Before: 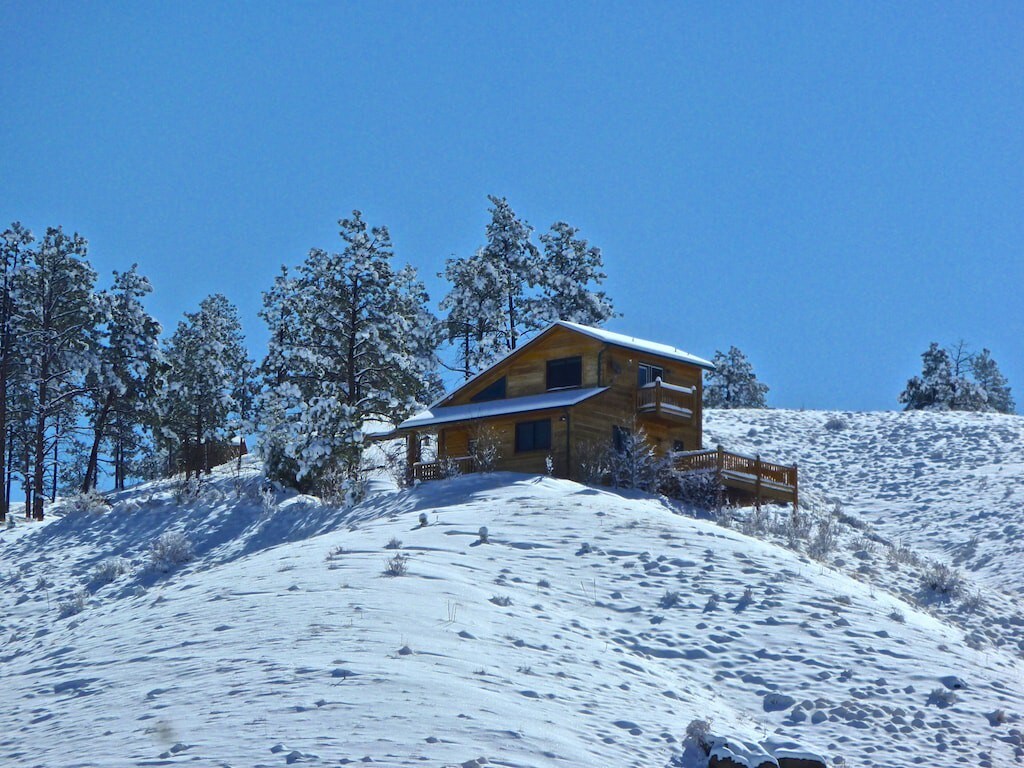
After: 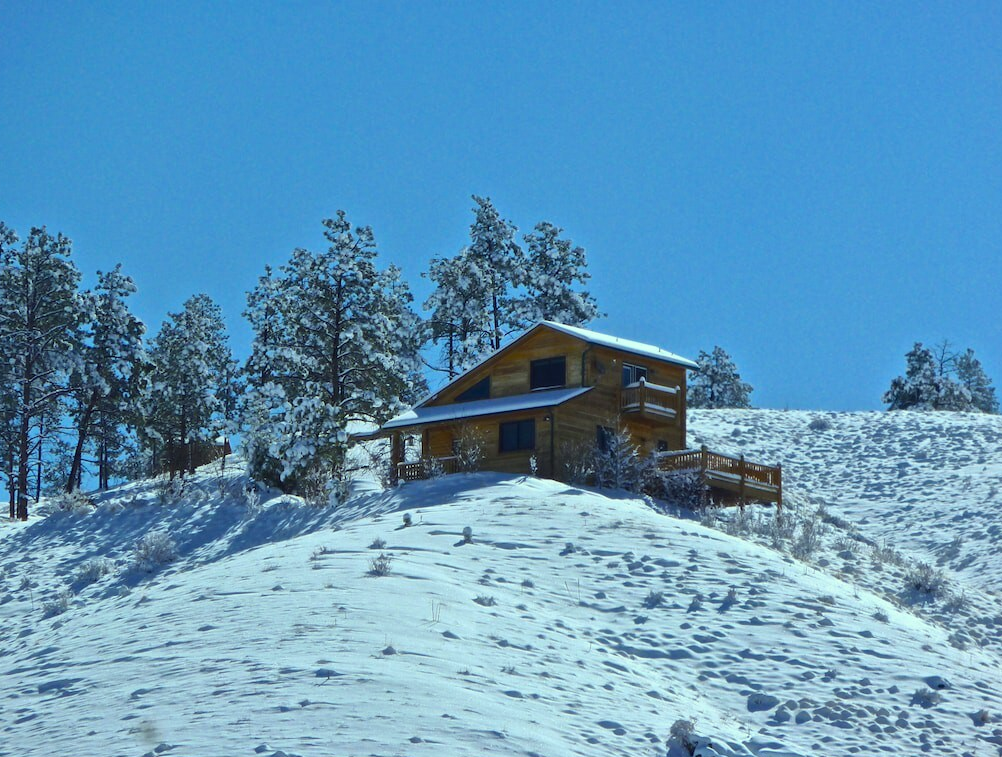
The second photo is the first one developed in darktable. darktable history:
crop and rotate: left 1.581%, right 0.526%, bottom 1.392%
color correction: highlights a* -8.13, highlights b* 3.46
